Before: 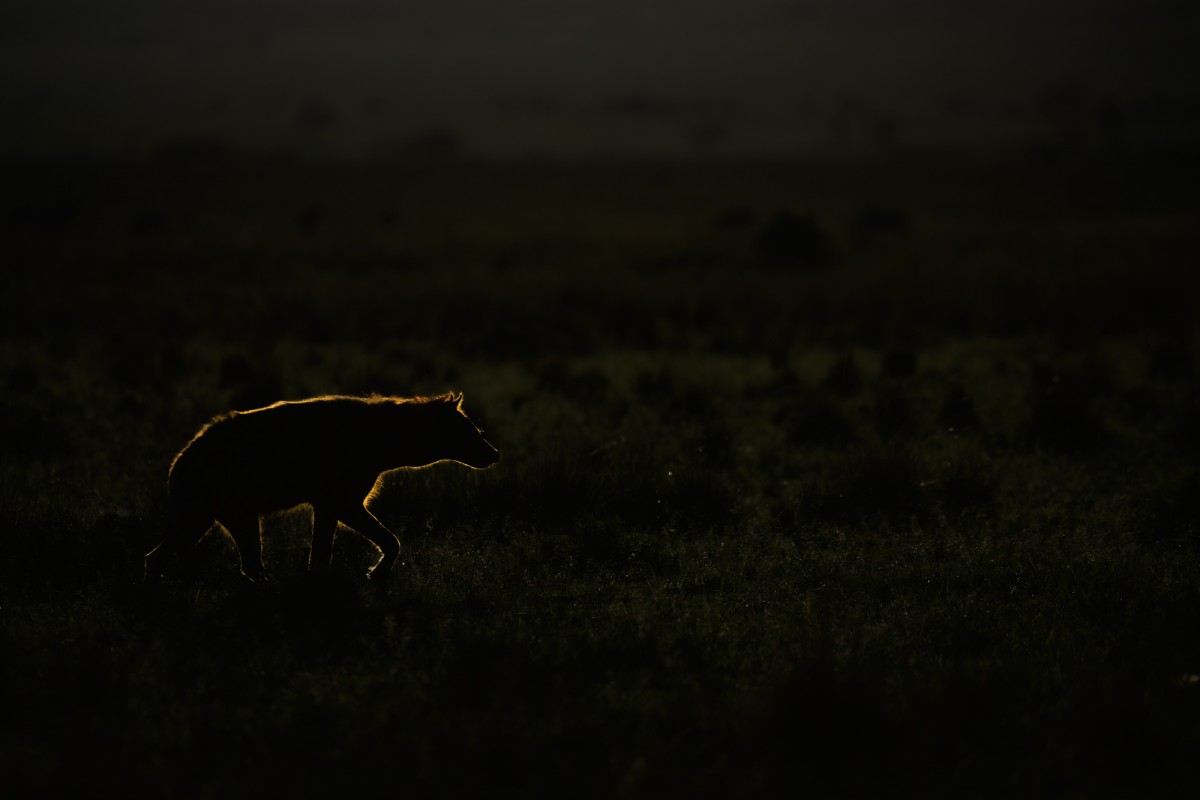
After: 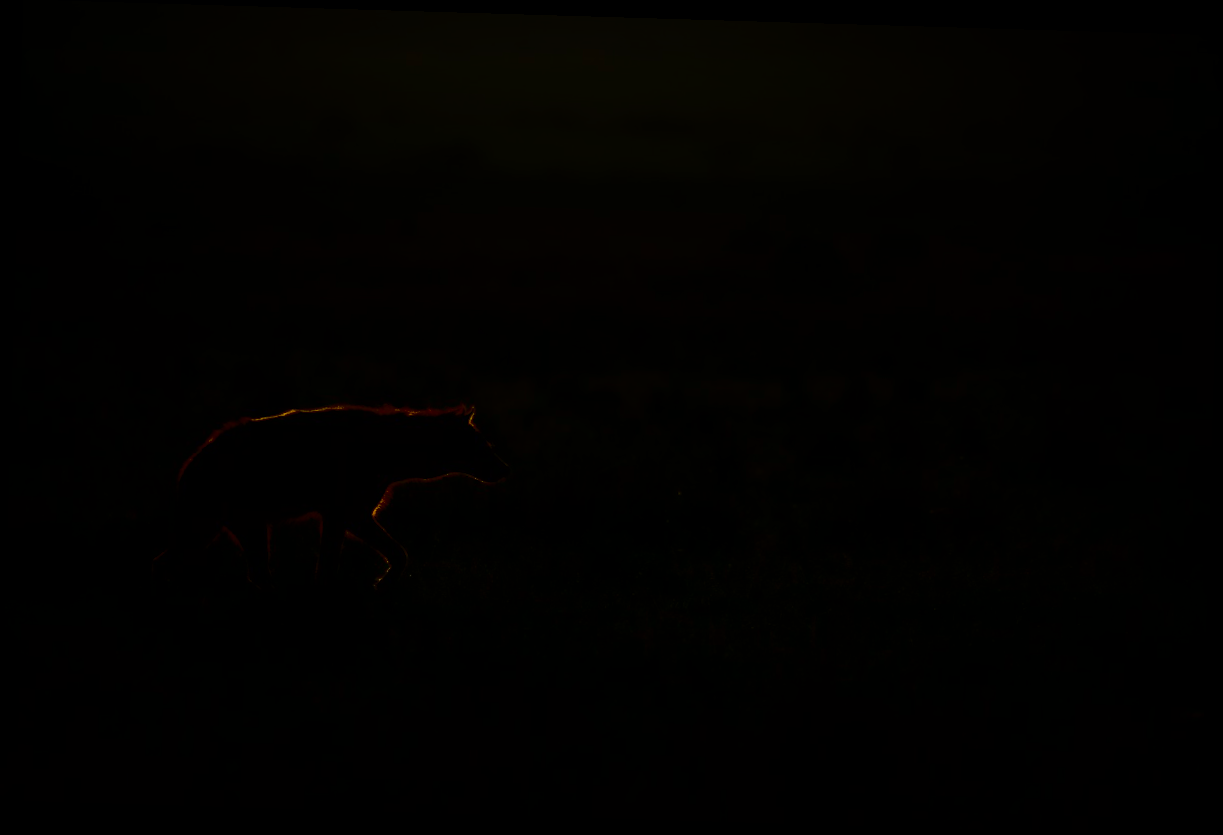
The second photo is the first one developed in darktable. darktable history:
rotate and perspective: rotation 1.72°, automatic cropping off
contrast brightness saturation: contrast 0.1, saturation -0.36
shadows and highlights: shadows -54.3, highlights 86.09, soften with gaussian
